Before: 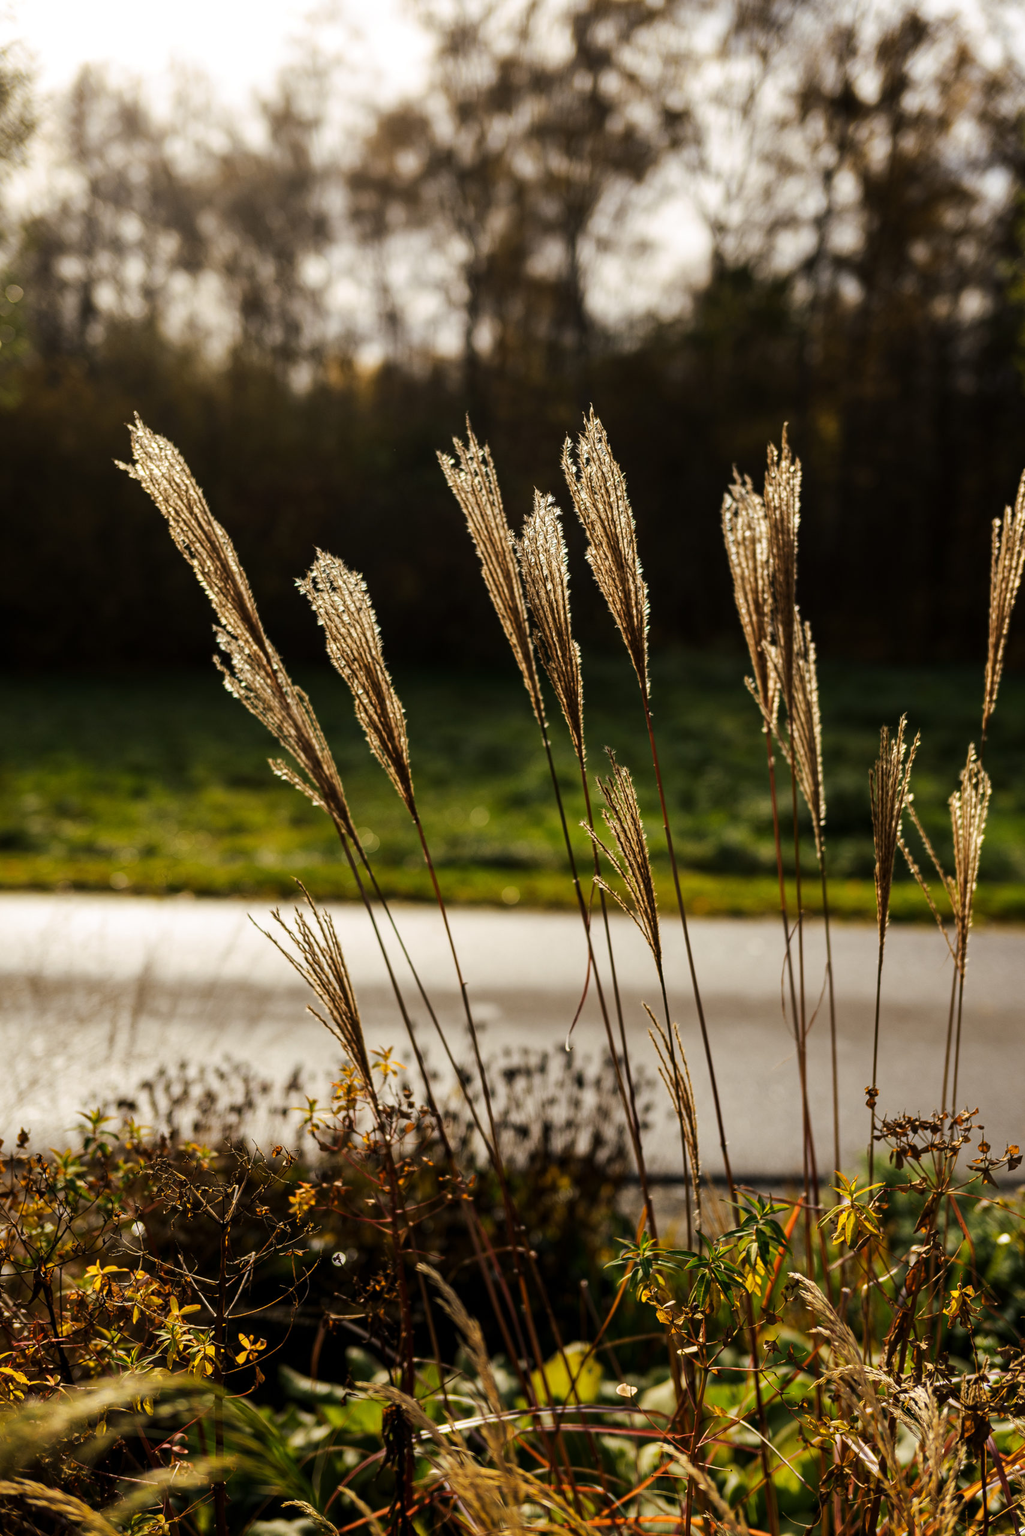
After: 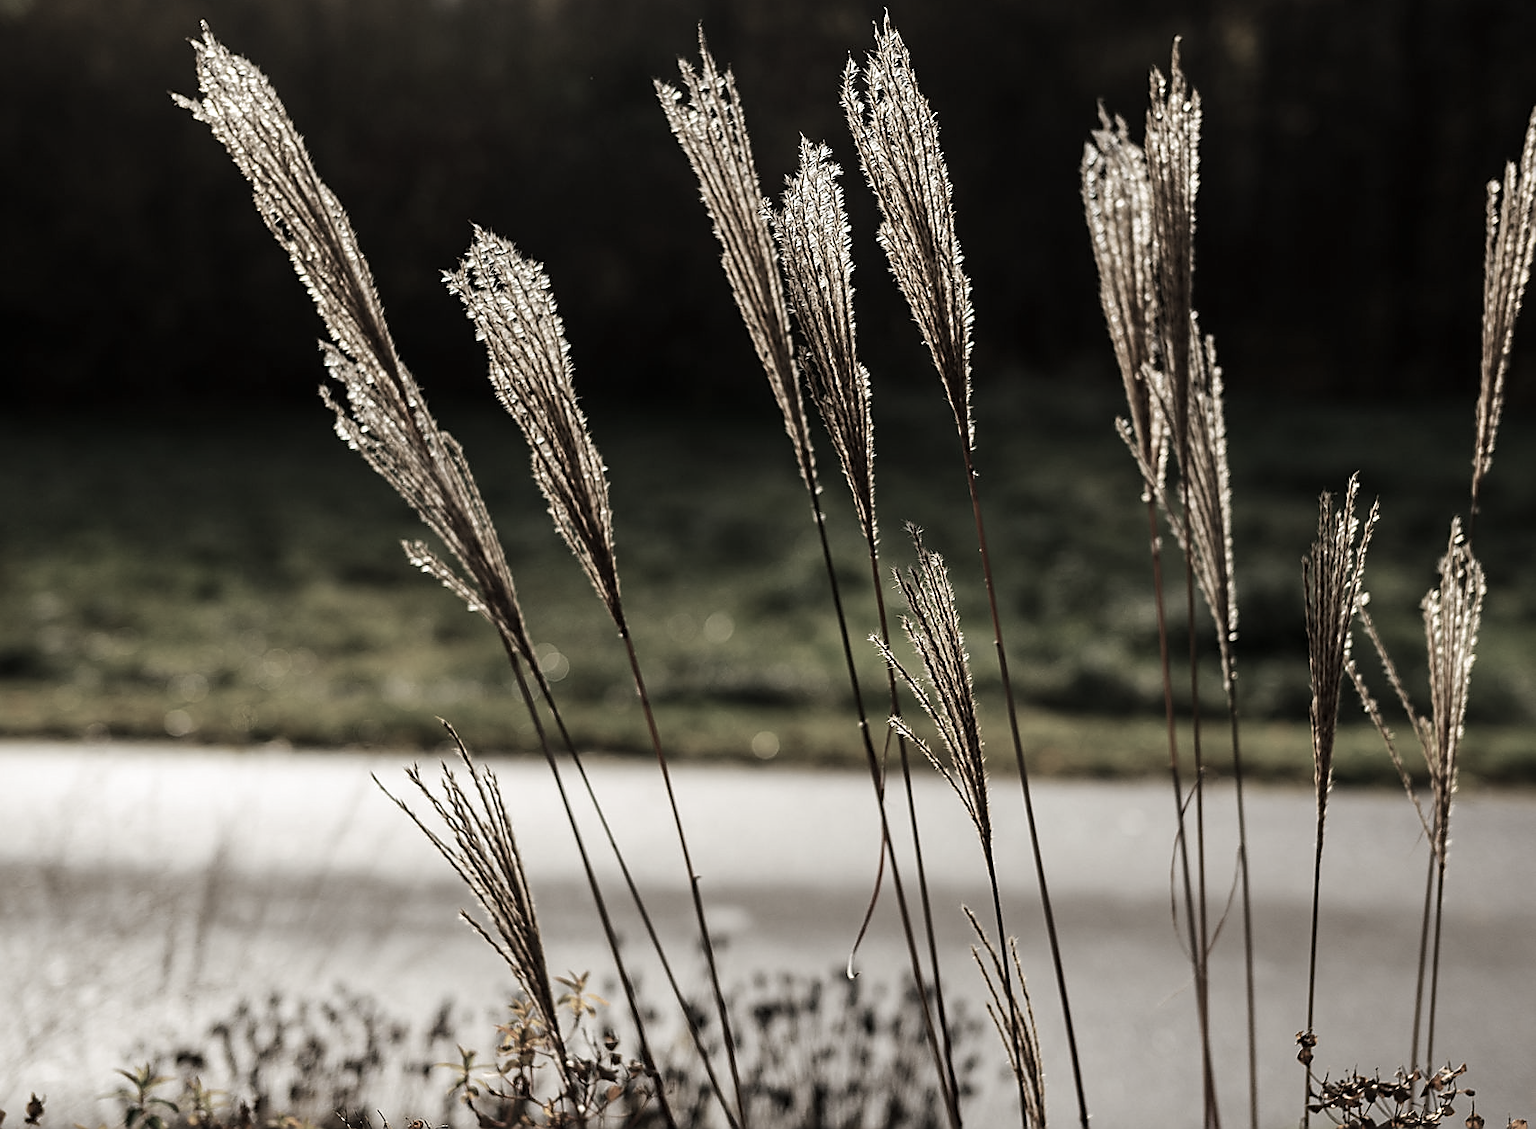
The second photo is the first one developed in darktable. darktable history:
sharpen: radius 1.396, amount 1.243, threshold 0.724
crop and rotate: top 25.919%, bottom 24.975%
color zones: curves: ch1 [(0.238, 0.163) (0.476, 0.2) (0.733, 0.322) (0.848, 0.134)]
